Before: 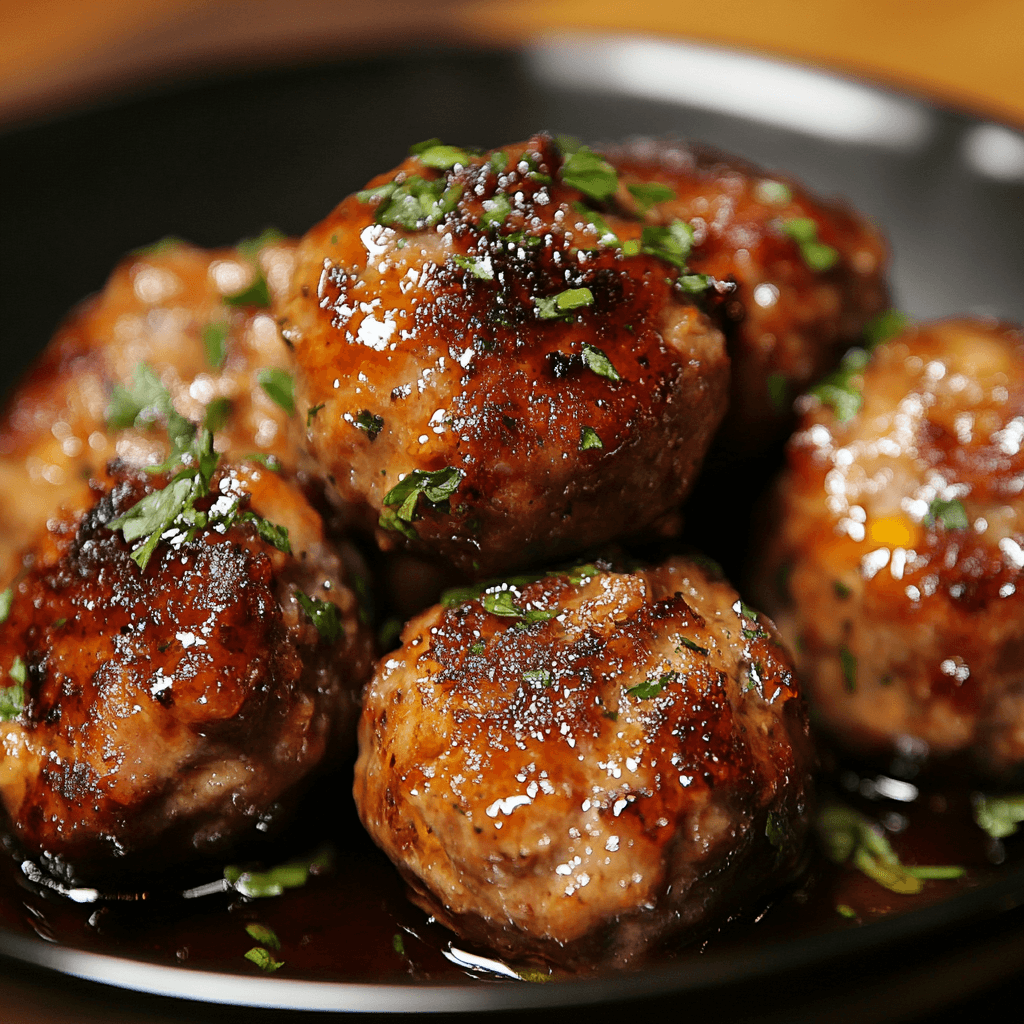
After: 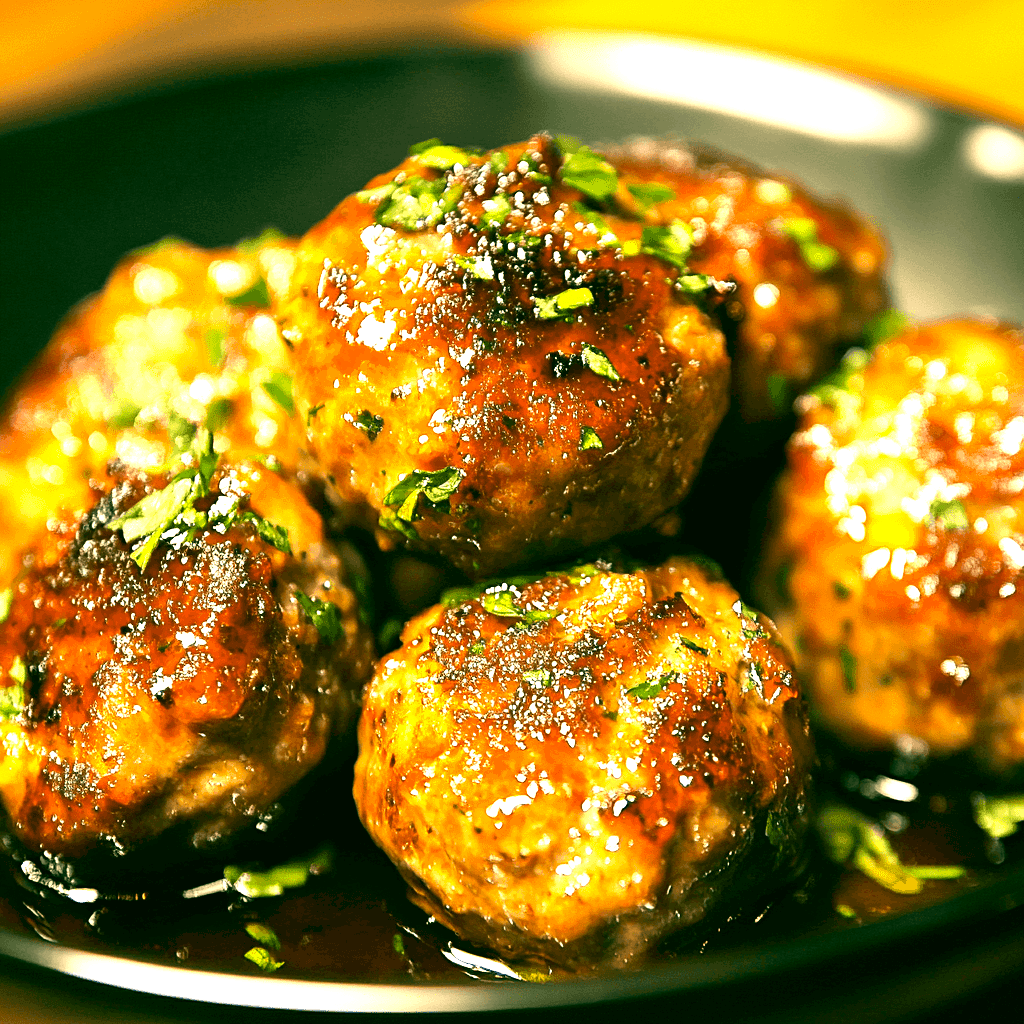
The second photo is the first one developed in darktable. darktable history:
exposure: black level correction 0.001, exposure 1.838 EV, compensate exposure bias true, compensate highlight preservation false
color correction: highlights a* 5.68, highlights b* 32.9, shadows a* -25.66, shadows b* 3.91
